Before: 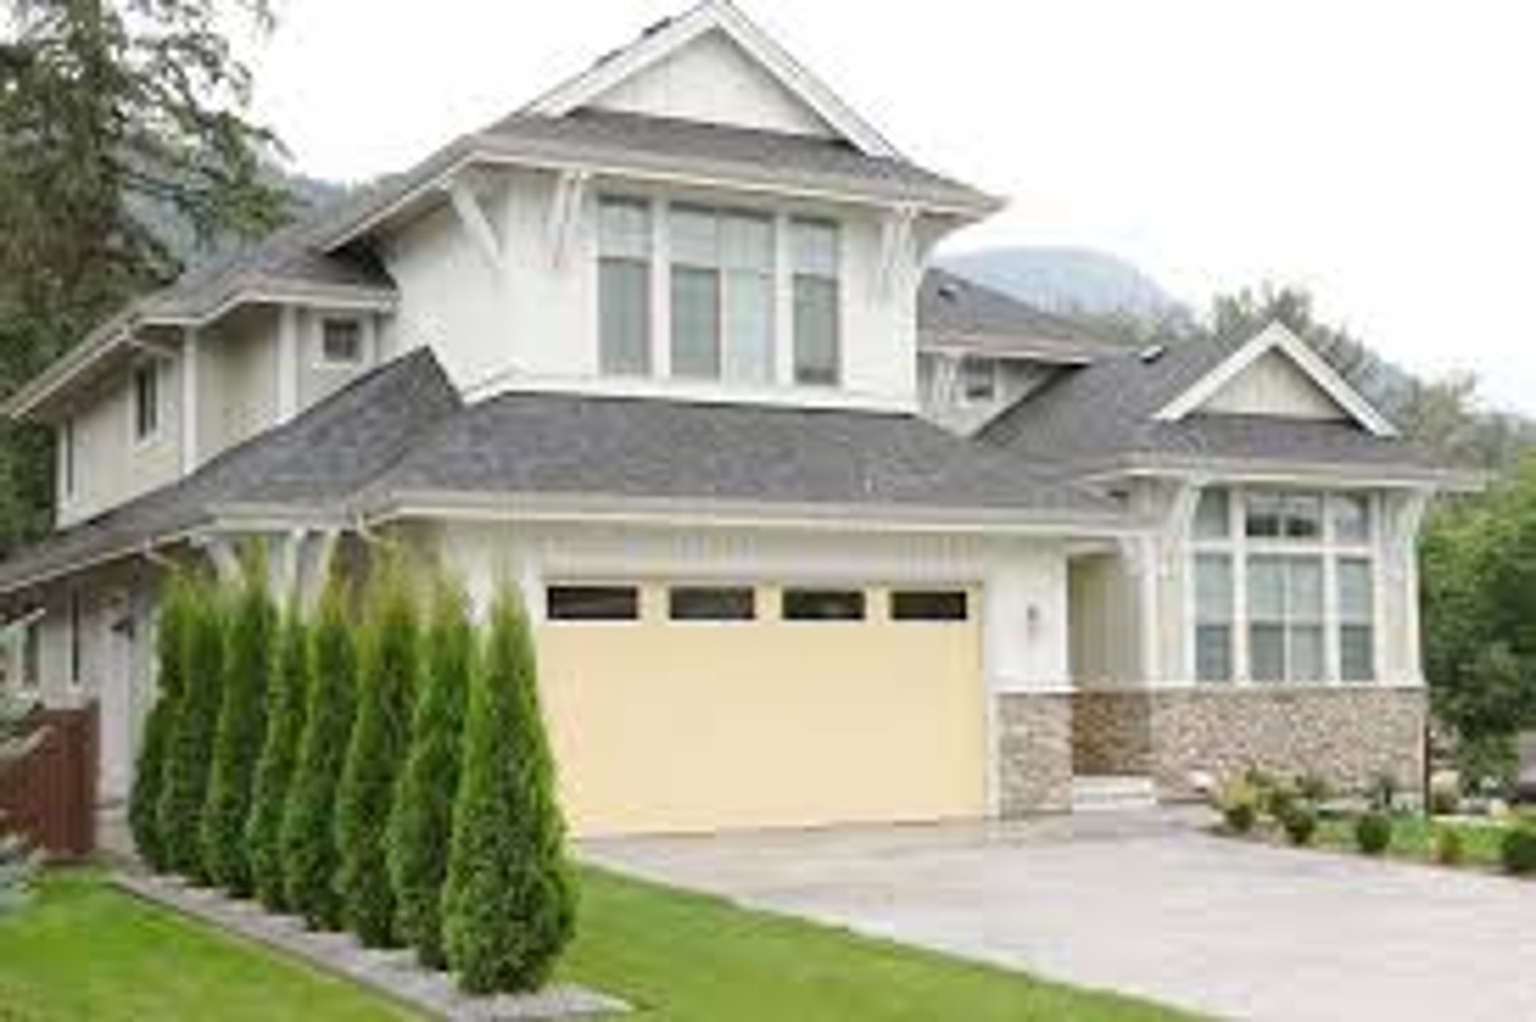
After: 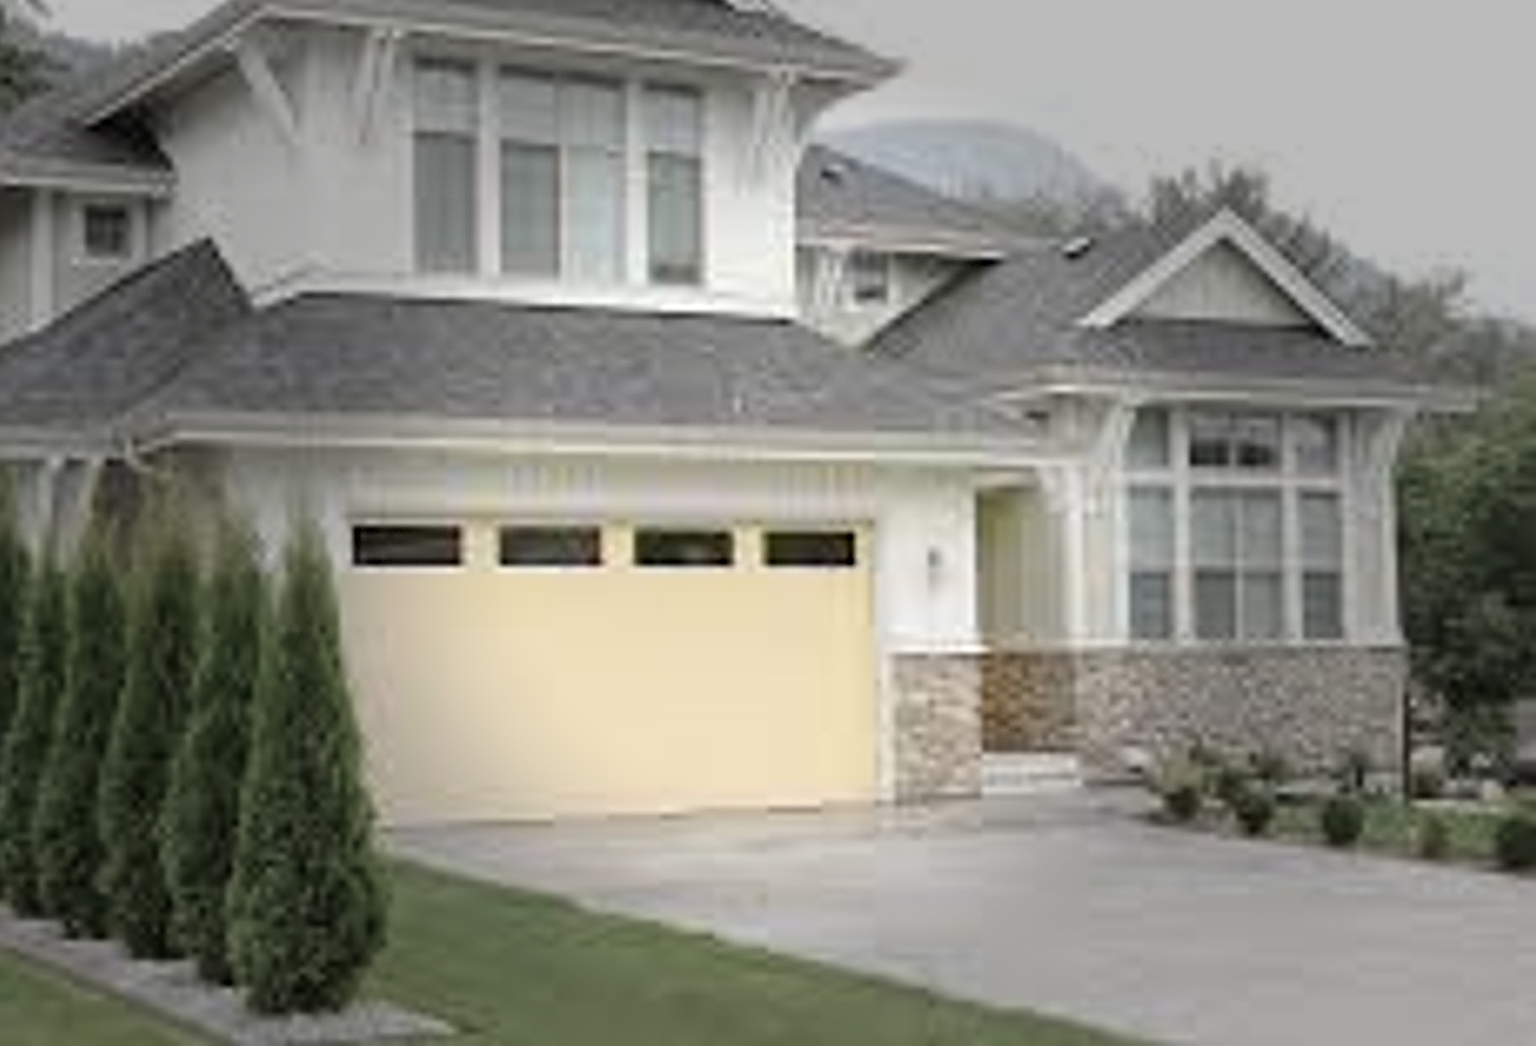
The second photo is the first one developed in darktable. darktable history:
sharpen: on, module defaults
crop: left 16.472%, top 14.437%
vignetting: fall-off start 31.5%, fall-off radius 33.83%, dithering 8-bit output, unbound false
